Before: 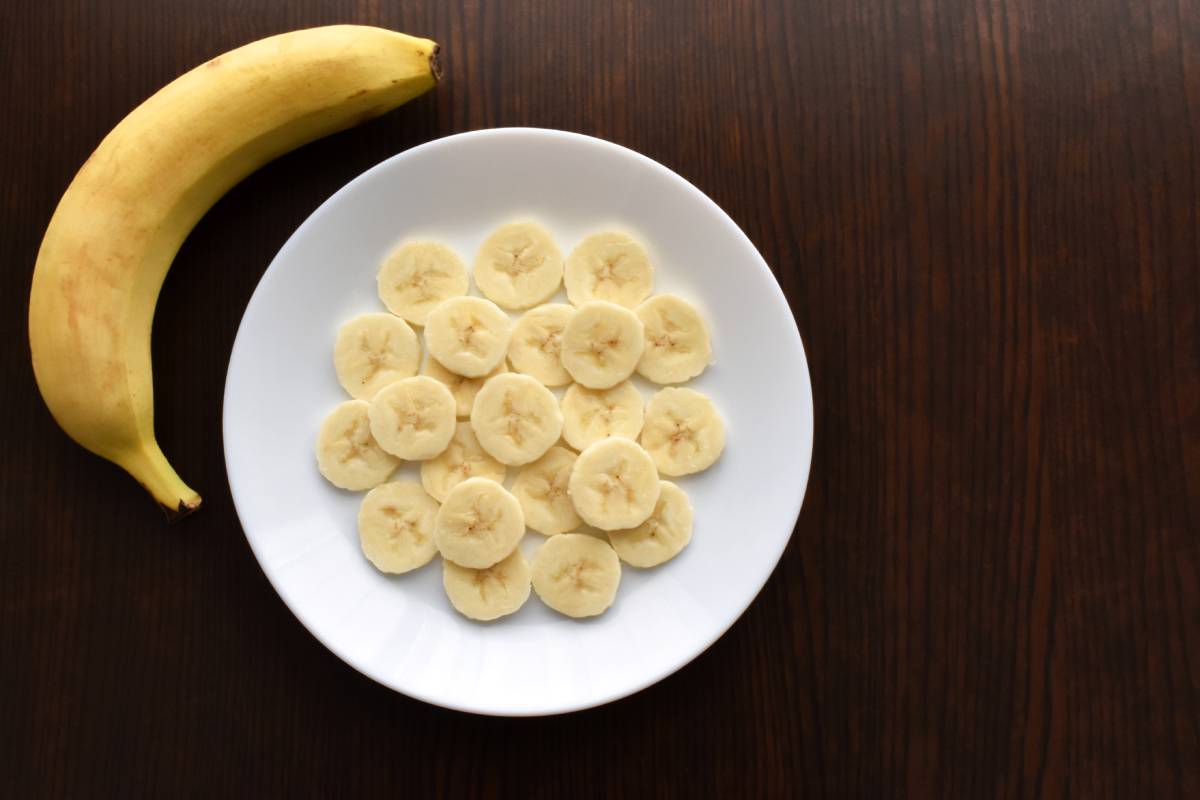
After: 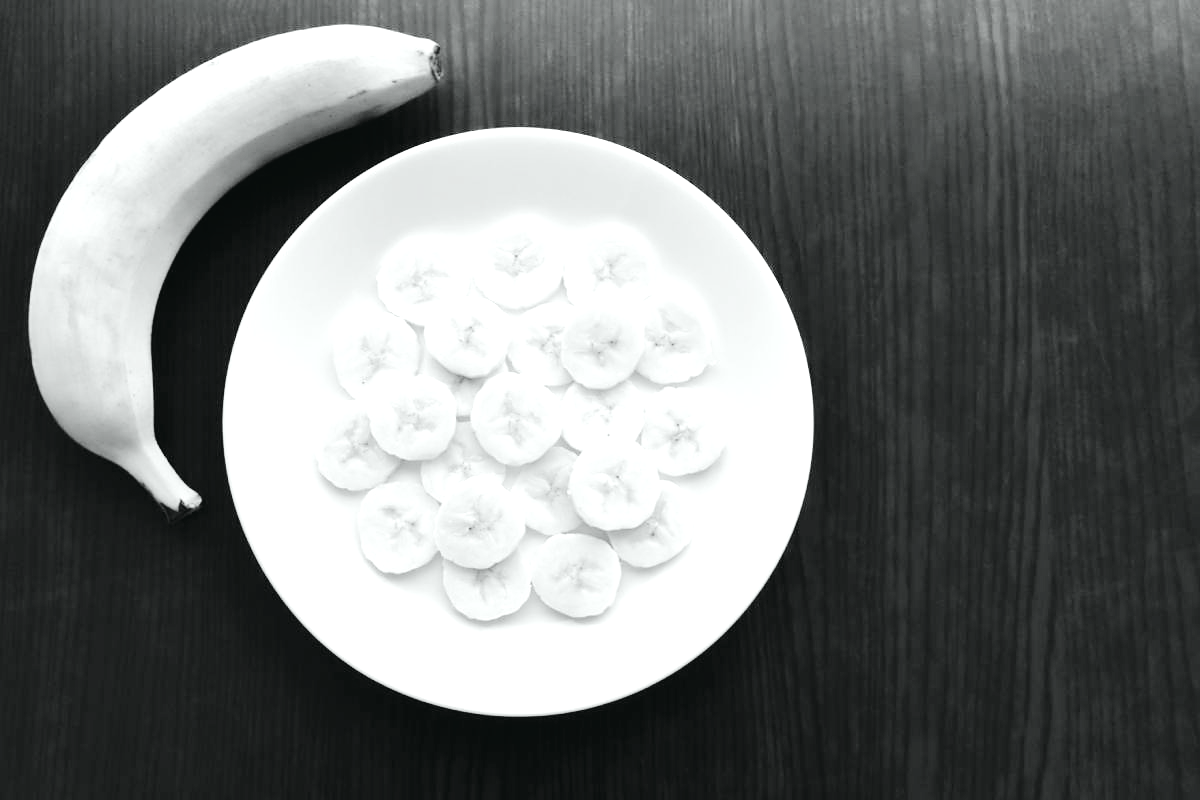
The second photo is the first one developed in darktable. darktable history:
exposure: exposure 1 EV, compensate highlight preservation false
tone curve: curves: ch0 [(0, 0.003) (0.113, 0.081) (0.207, 0.184) (0.515, 0.612) (0.712, 0.793) (0.984, 0.961)]; ch1 [(0, 0) (0.172, 0.123) (0.317, 0.272) (0.414, 0.382) (0.476, 0.479) (0.505, 0.498) (0.534, 0.534) (0.621, 0.65) (0.709, 0.764) (1, 1)]; ch2 [(0, 0) (0.411, 0.424) (0.505, 0.505) (0.521, 0.524) (0.537, 0.57) (0.65, 0.699) (1, 1)], color space Lab, independent channels, preserve colors none
white balance: red 1.004, blue 1.024
contrast brightness saturation: saturation -1
color balance: lift [1, 1.011, 0.999, 0.989], gamma [1.109, 1.045, 1.039, 0.955], gain [0.917, 0.936, 0.952, 1.064], contrast 2.32%, contrast fulcrum 19%, output saturation 101%
sharpen: radius 1.458, amount 0.398, threshold 1.271
